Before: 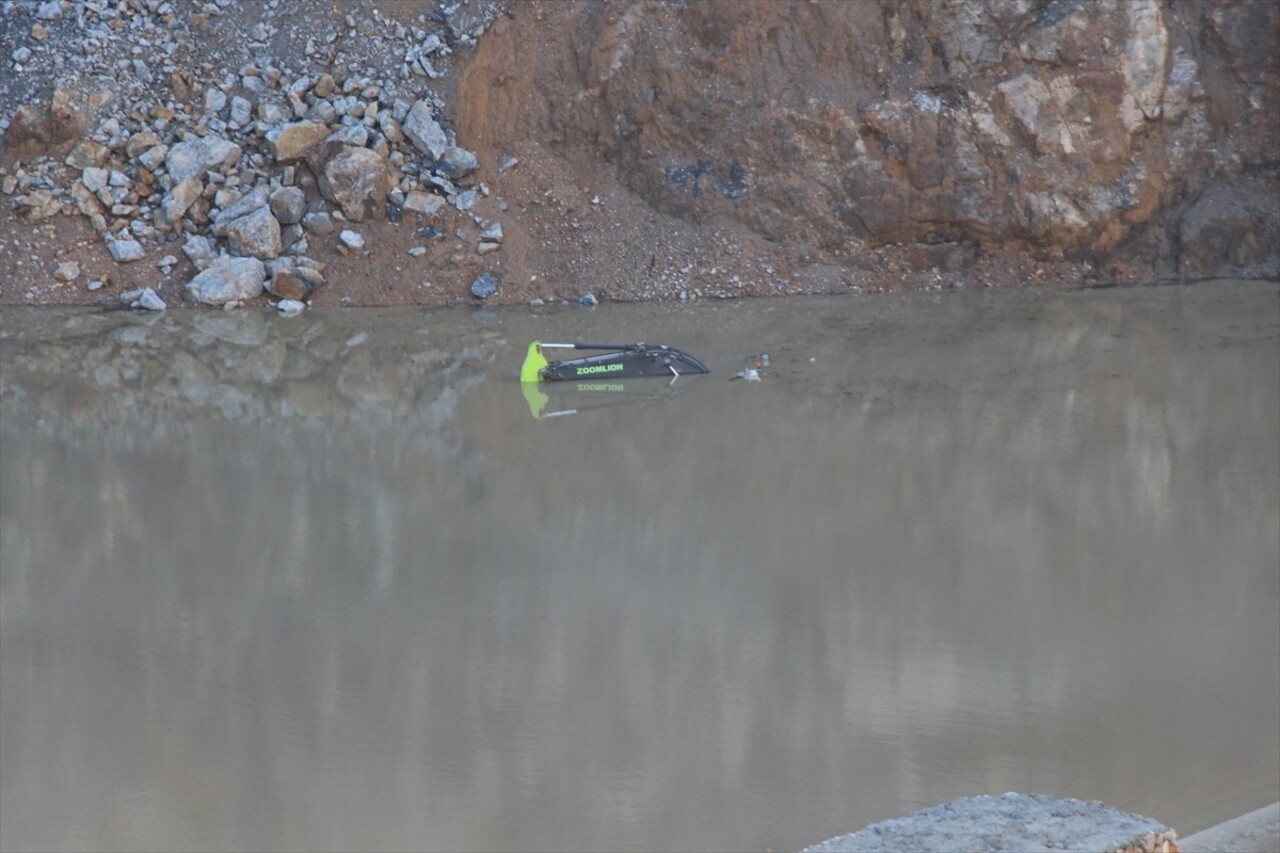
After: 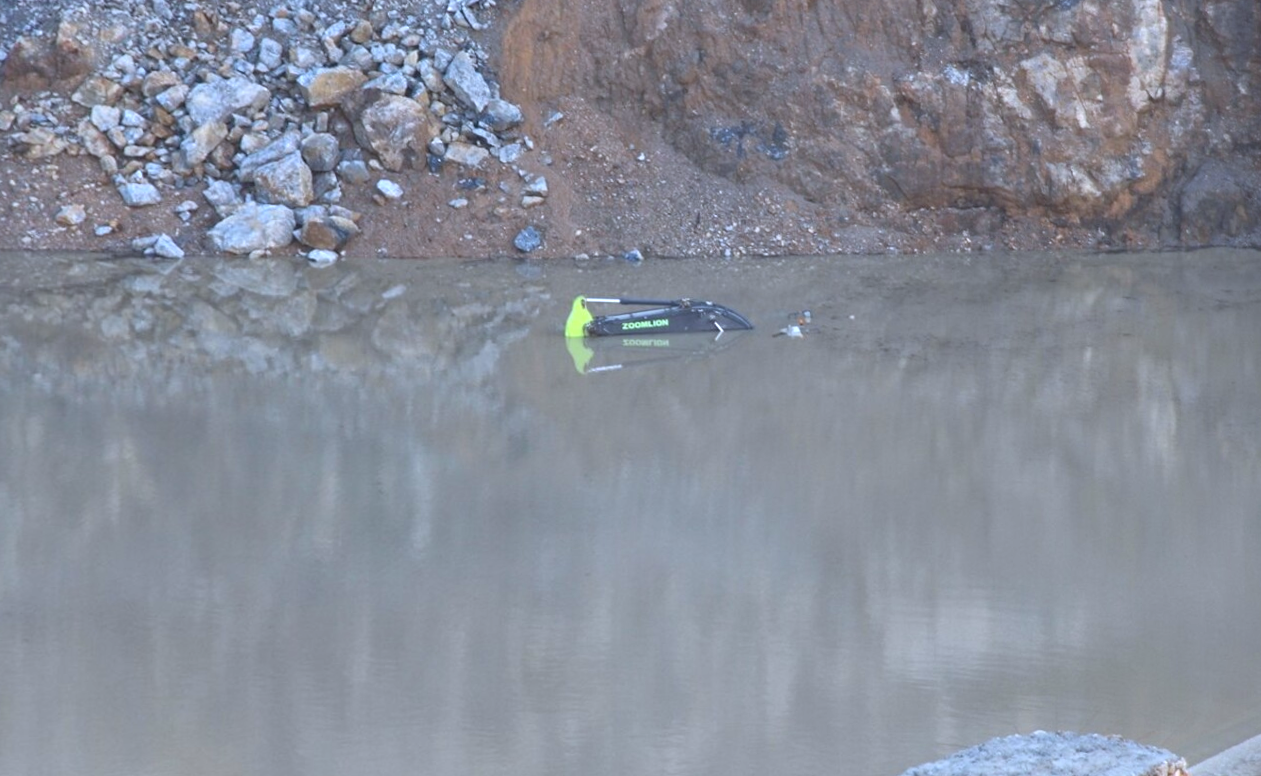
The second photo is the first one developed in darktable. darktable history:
white balance: red 0.954, blue 1.079
exposure: exposure 0.64 EV, compensate highlight preservation false
base curve: curves: ch0 [(0, 0) (0.303, 0.277) (1, 1)]
rotate and perspective: rotation -0.013°, lens shift (vertical) -0.027, lens shift (horizontal) 0.178, crop left 0.016, crop right 0.989, crop top 0.082, crop bottom 0.918
